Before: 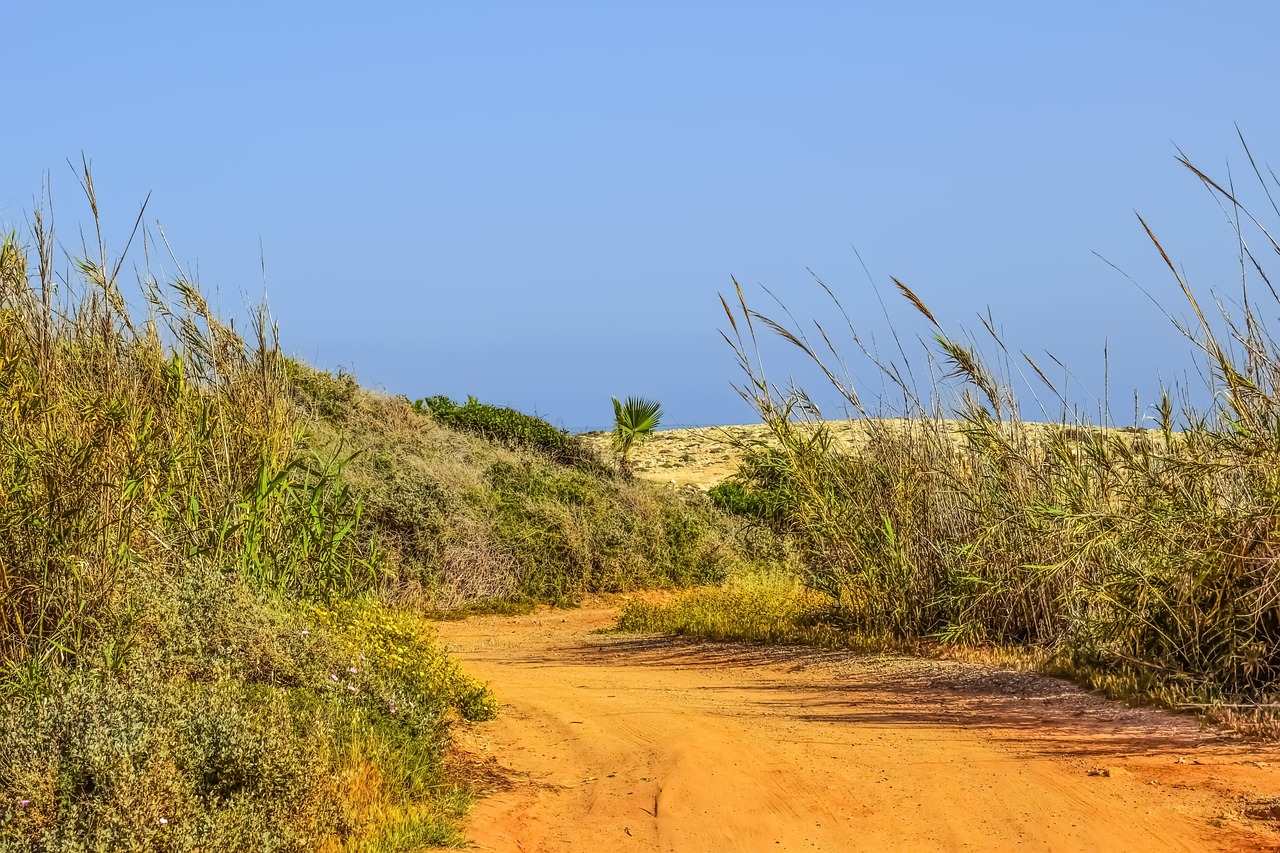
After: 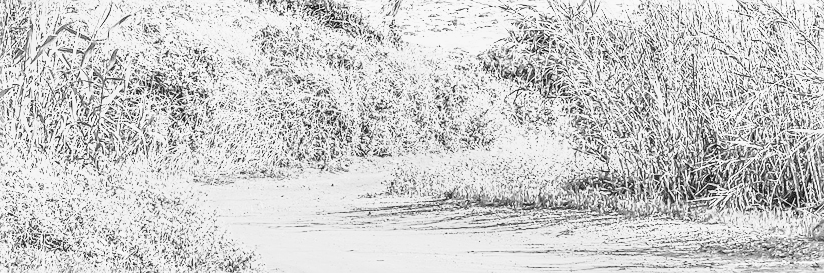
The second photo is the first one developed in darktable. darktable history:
crop: left 18.091%, top 51.13%, right 17.525%, bottom 16.85%
color balance: mode lift, gamma, gain (sRGB), lift [1.04, 1, 1, 0.97], gamma [1.01, 1, 1, 0.97], gain [0.96, 1, 1, 0.97]
local contrast: on, module defaults
base curve: curves: ch0 [(0, 0) (0.025, 0.046) (0.112, 0.277) (0.467, 0.74) (0.814, 0.929) (1, 0.942)]
monochrome: on, module defaults
velvia: strength 15%
sharpen: on, module defaults
exposure: black level correction 0, exposure 1.975 EV, compensate exposure bias true, compensate highlight preservation false
